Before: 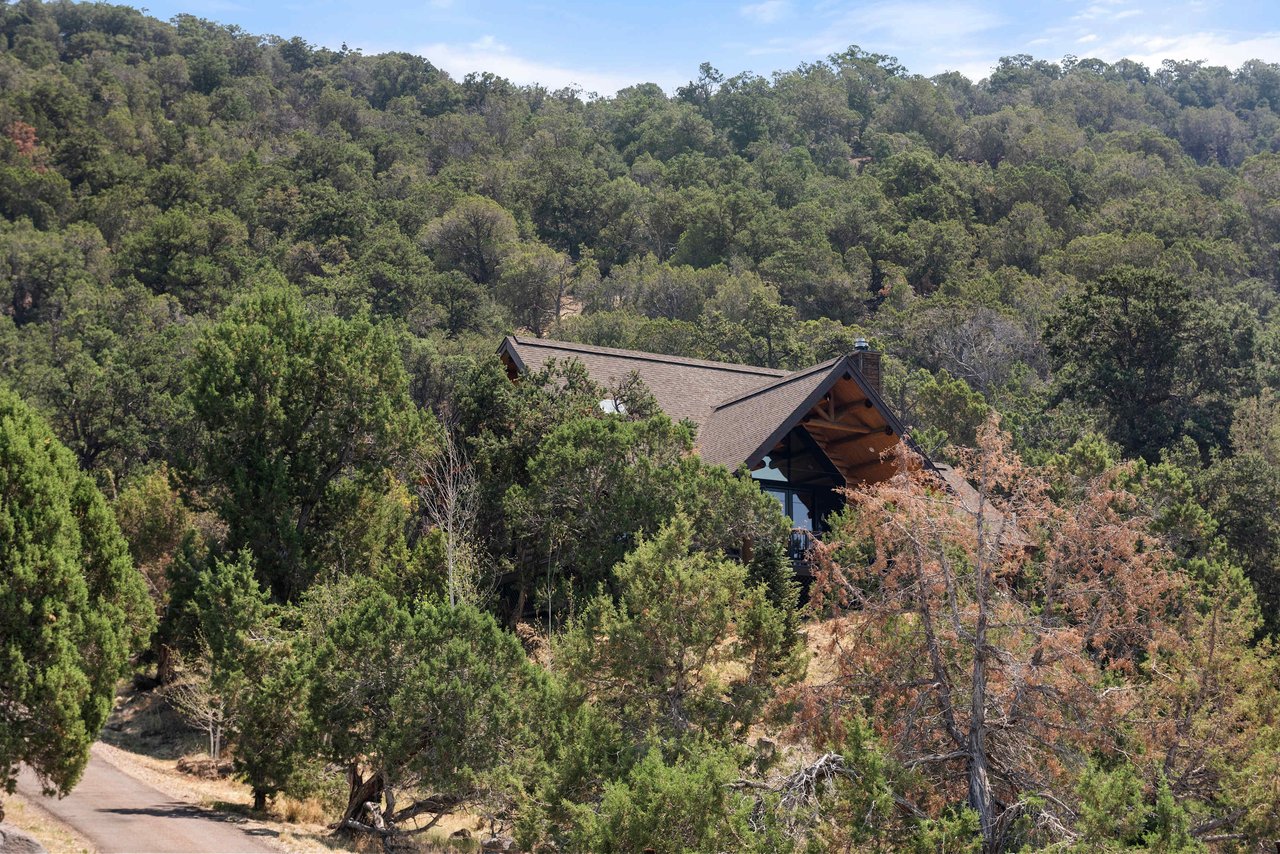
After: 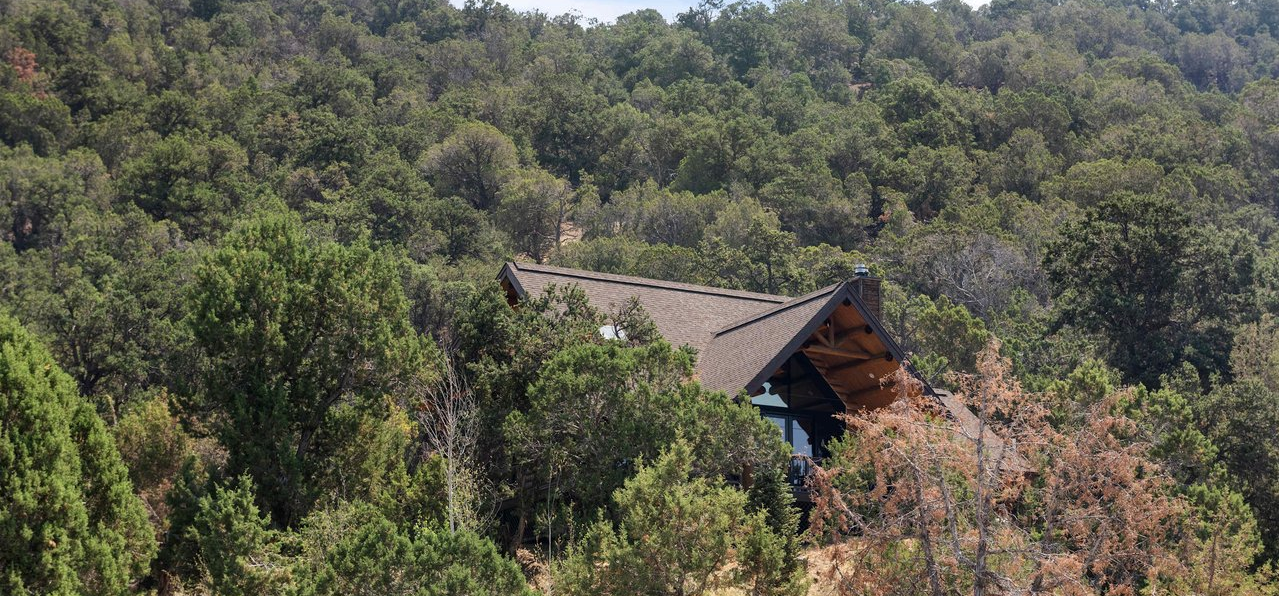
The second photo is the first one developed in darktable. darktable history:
crop and rotate: top 8.704%, bottom 21.431%
